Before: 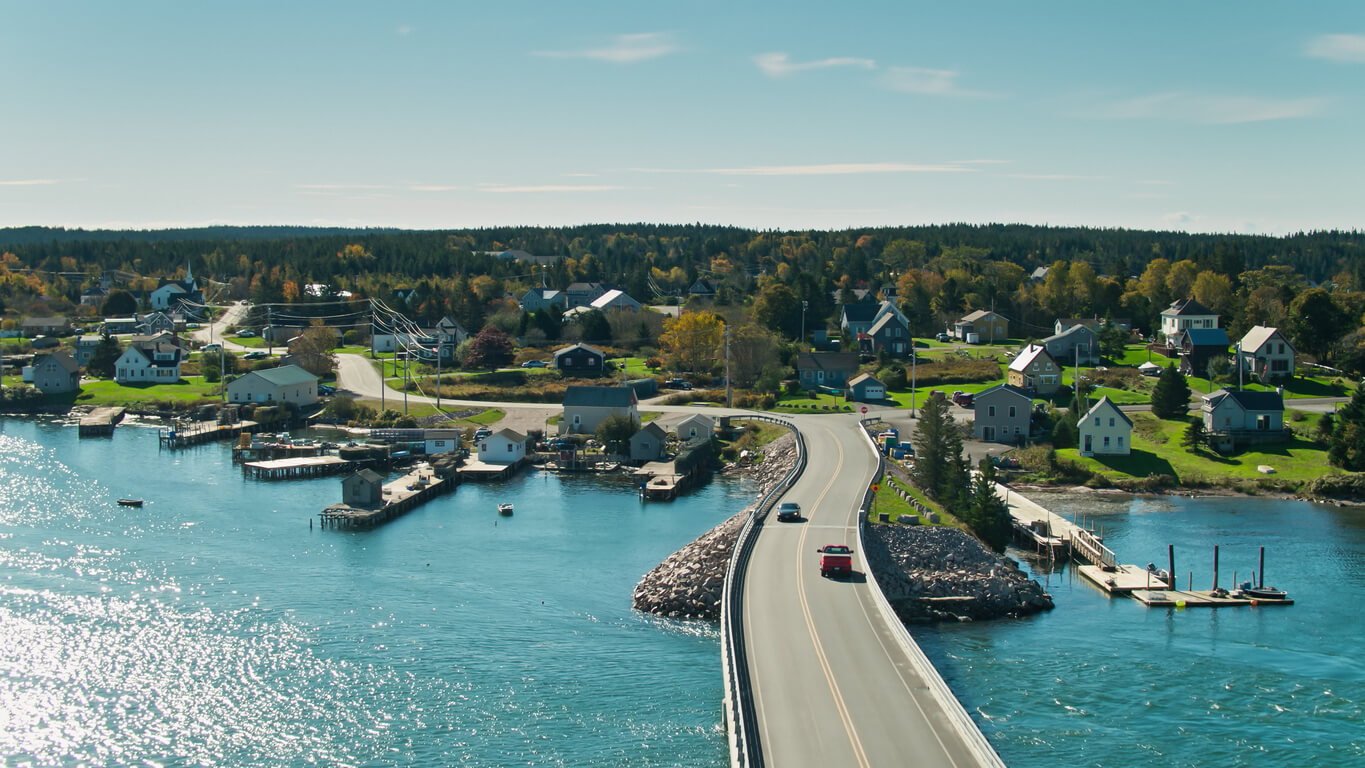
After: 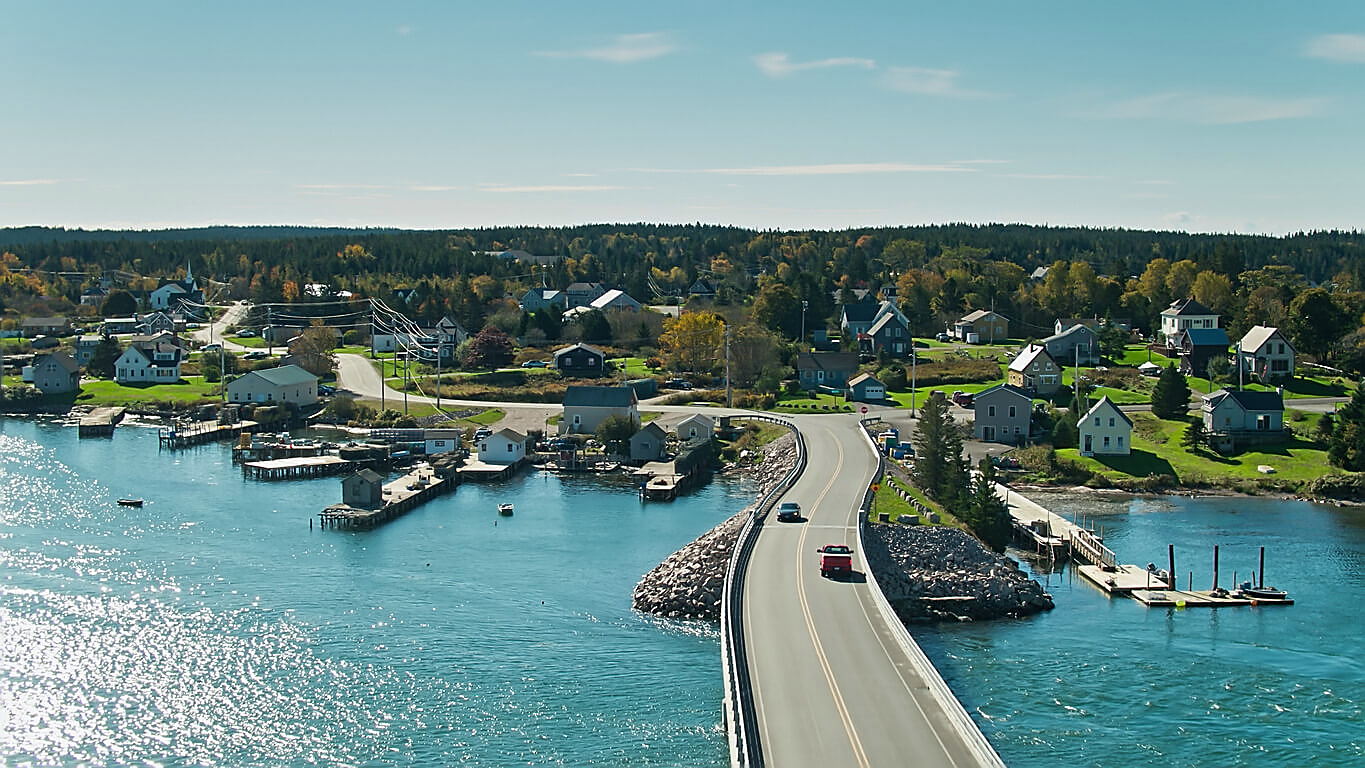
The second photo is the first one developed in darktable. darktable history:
white balance: red 0.986, blue 1.01
sharpen: radius 1.4, amount 1.25, threshold 0.7
